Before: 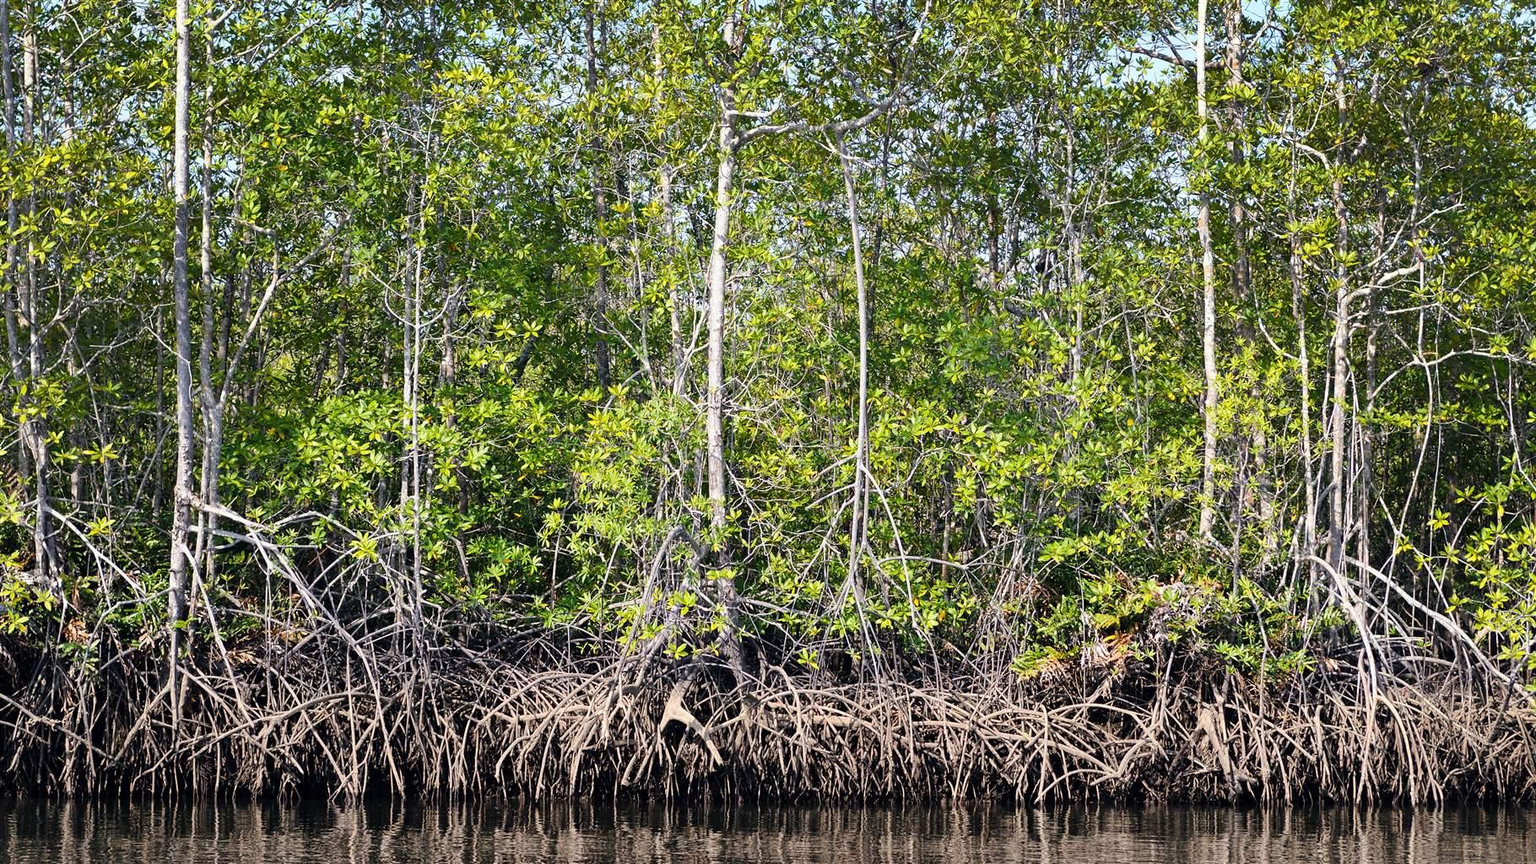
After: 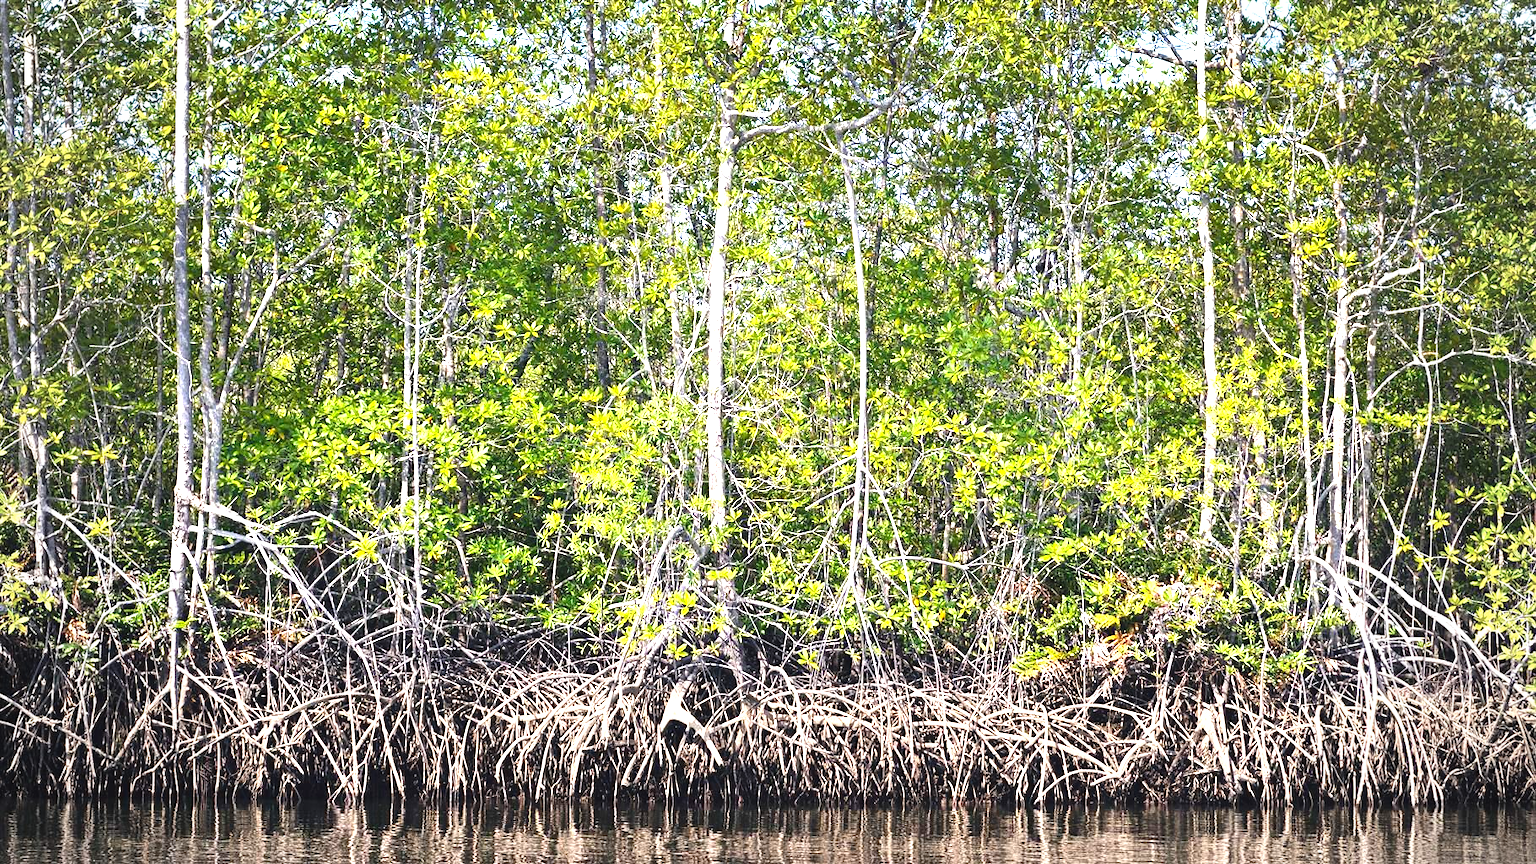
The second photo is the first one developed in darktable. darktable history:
exposure: black level correction 0, exposure 1.199 EV, compensate highlight preservation false
vignetting: unbound false
color balance rgb: global offset › luminance 0.672%, linear chroma grading › shadows -1.827%, linear chroma grading › highlights -14.765%, linear chroma grading › global chroma -9.449%, linear chroma grading › mid-tones -10.331%, perceptual saturation grading › global saturation 29.953%, global vibrance 20%
